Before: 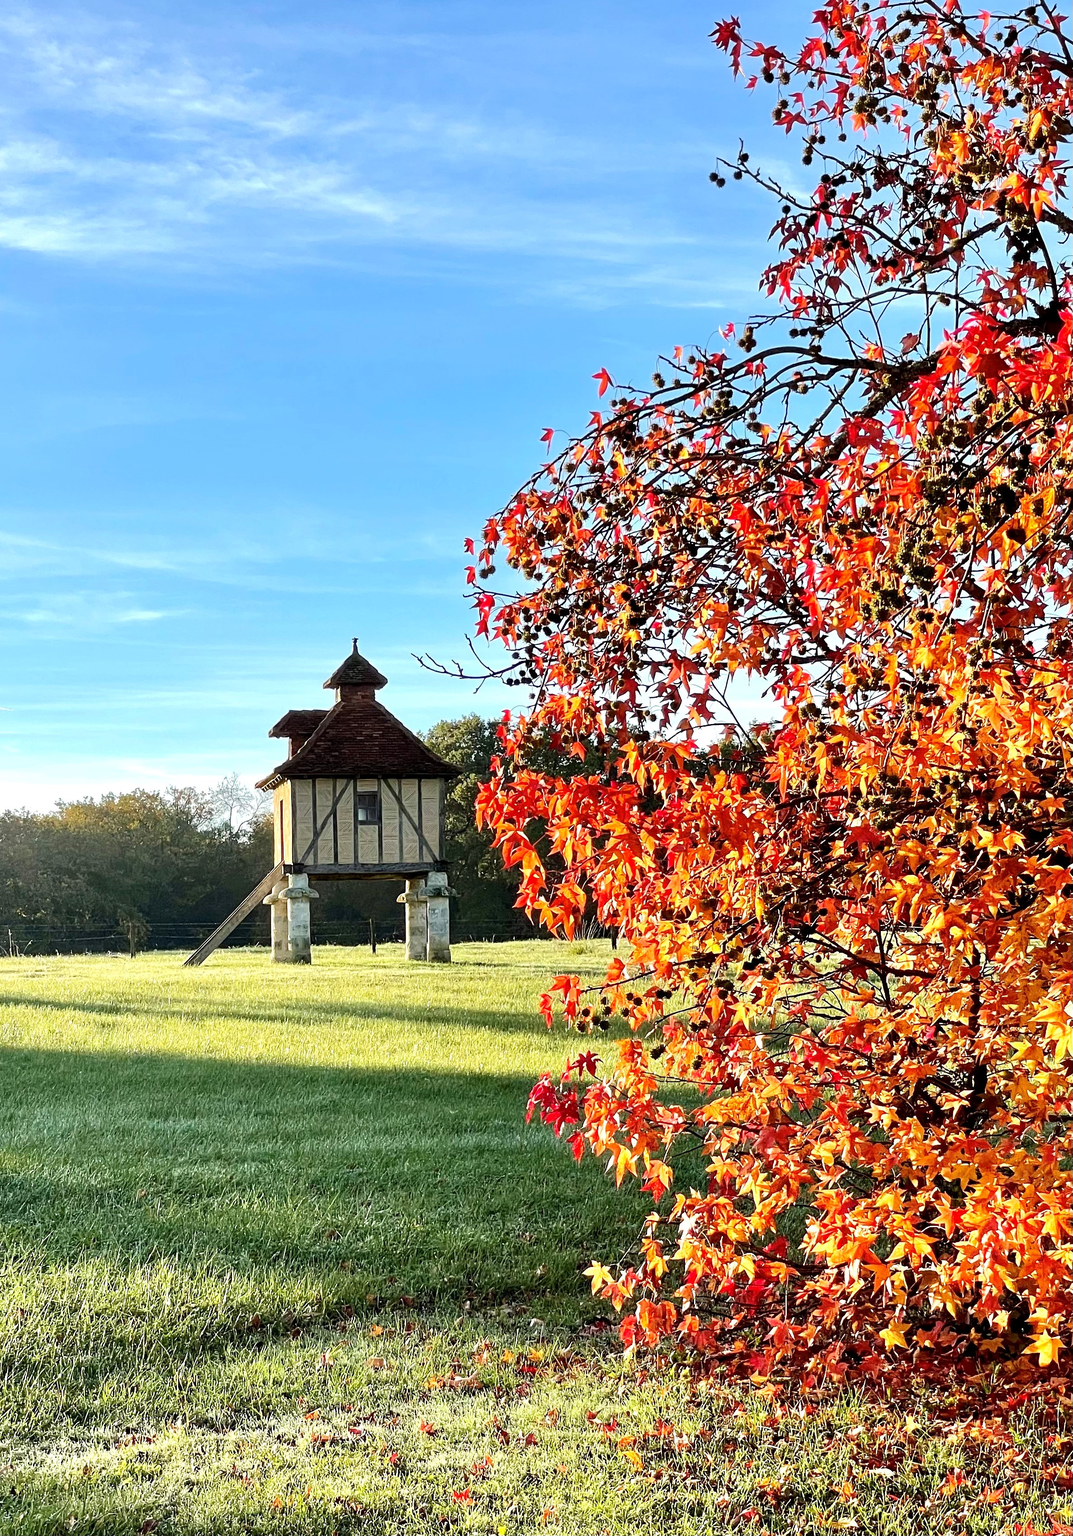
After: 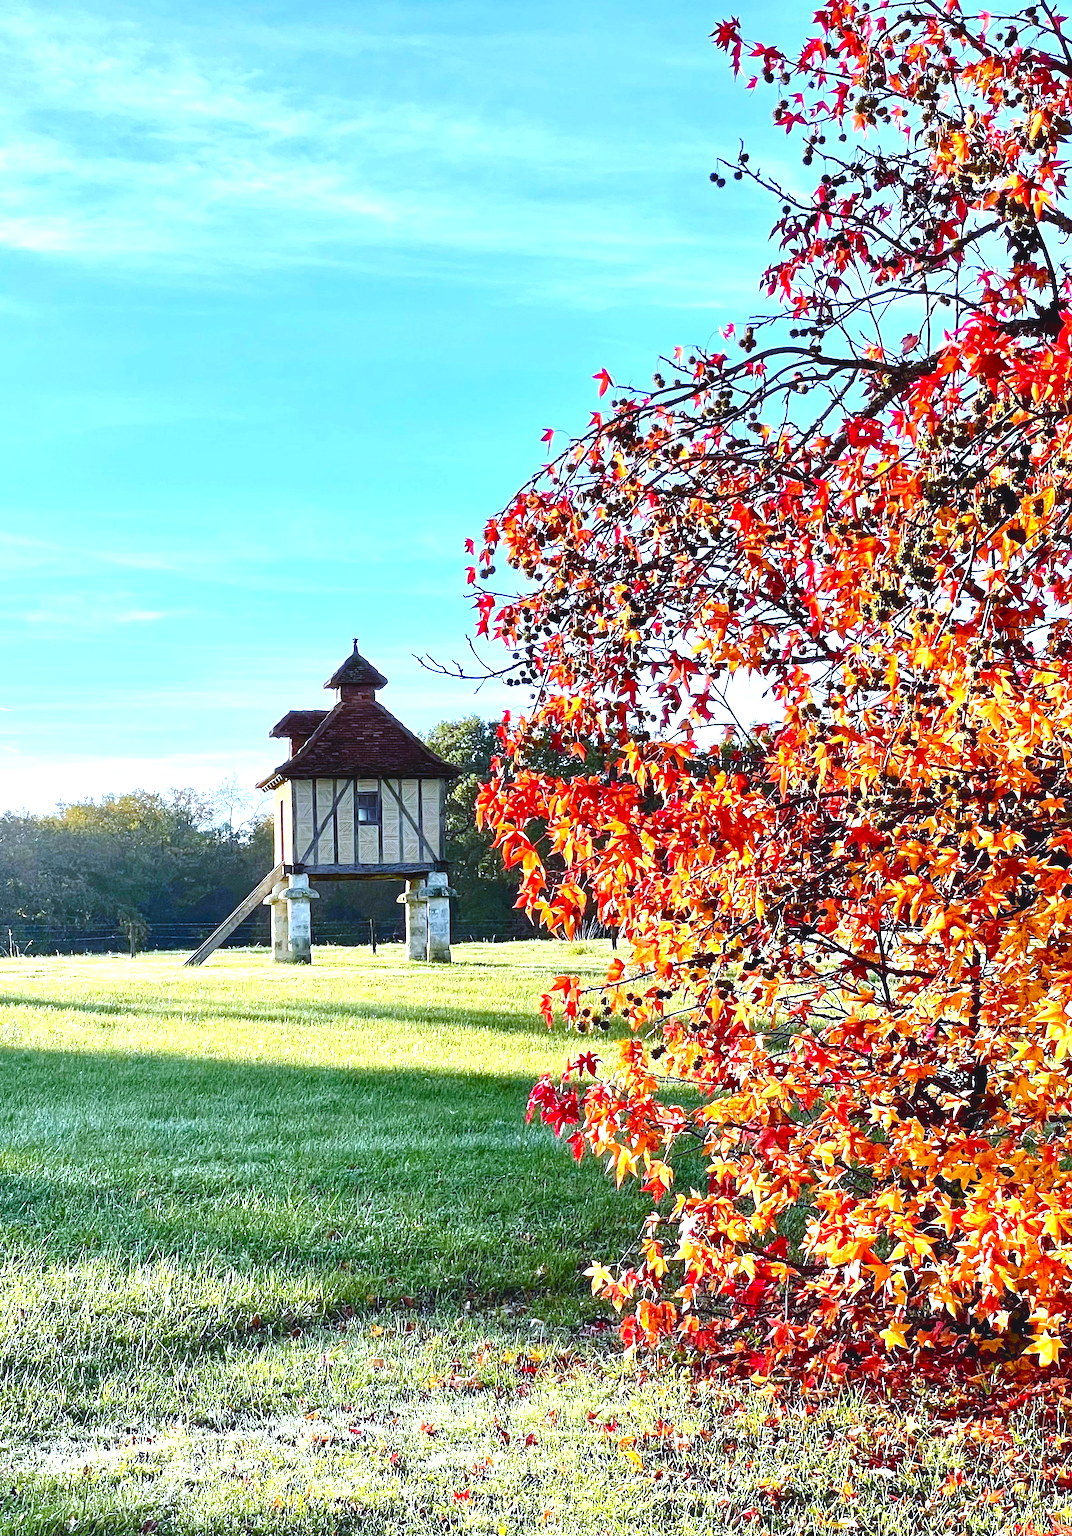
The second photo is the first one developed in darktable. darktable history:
color balance rgb: shadows lift › chroma 3%, shadows lift › hue 280.8°, power › hue 330°, highlights gain › chroma 3%, highlights gain › hue 75.6°, global offset › luminance 0.7%, perceptual saturation grading › global saturation 20%, perceptual saturation grading › highlights -25%, perceptual saturation grading › shadows 50%, global vibrance 20.33%
white balance: red 0.871, blue 1.249
exposure: black level correction 0, exposure 0.7 EV, compensate exposure bias true, compensate highlight preservation false
